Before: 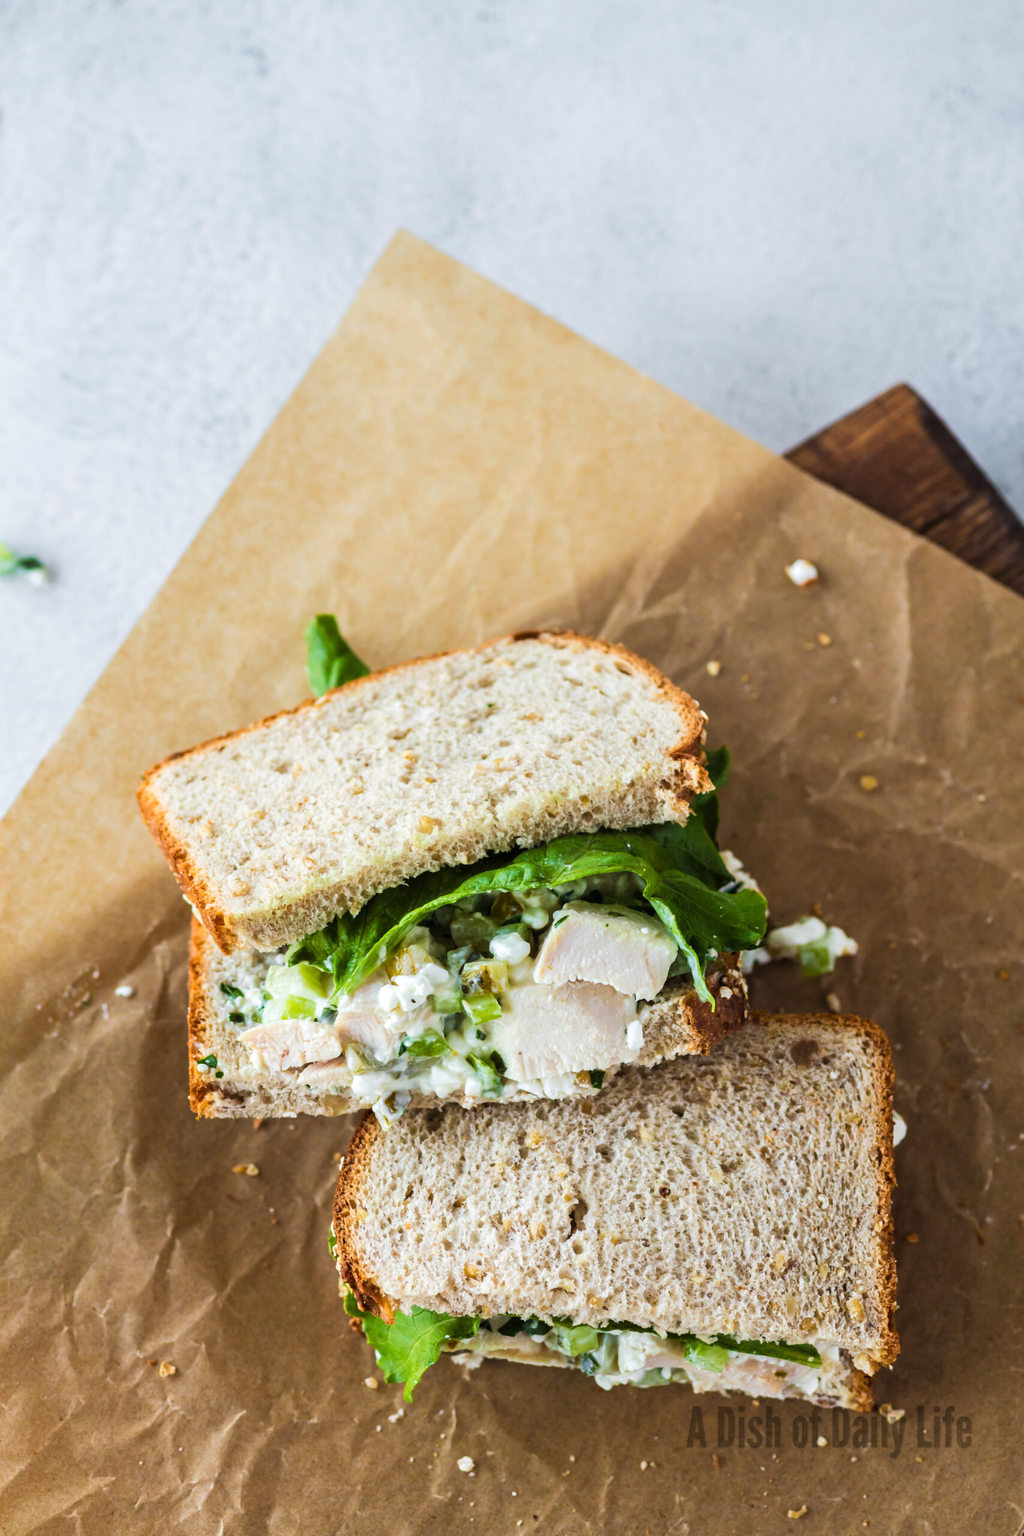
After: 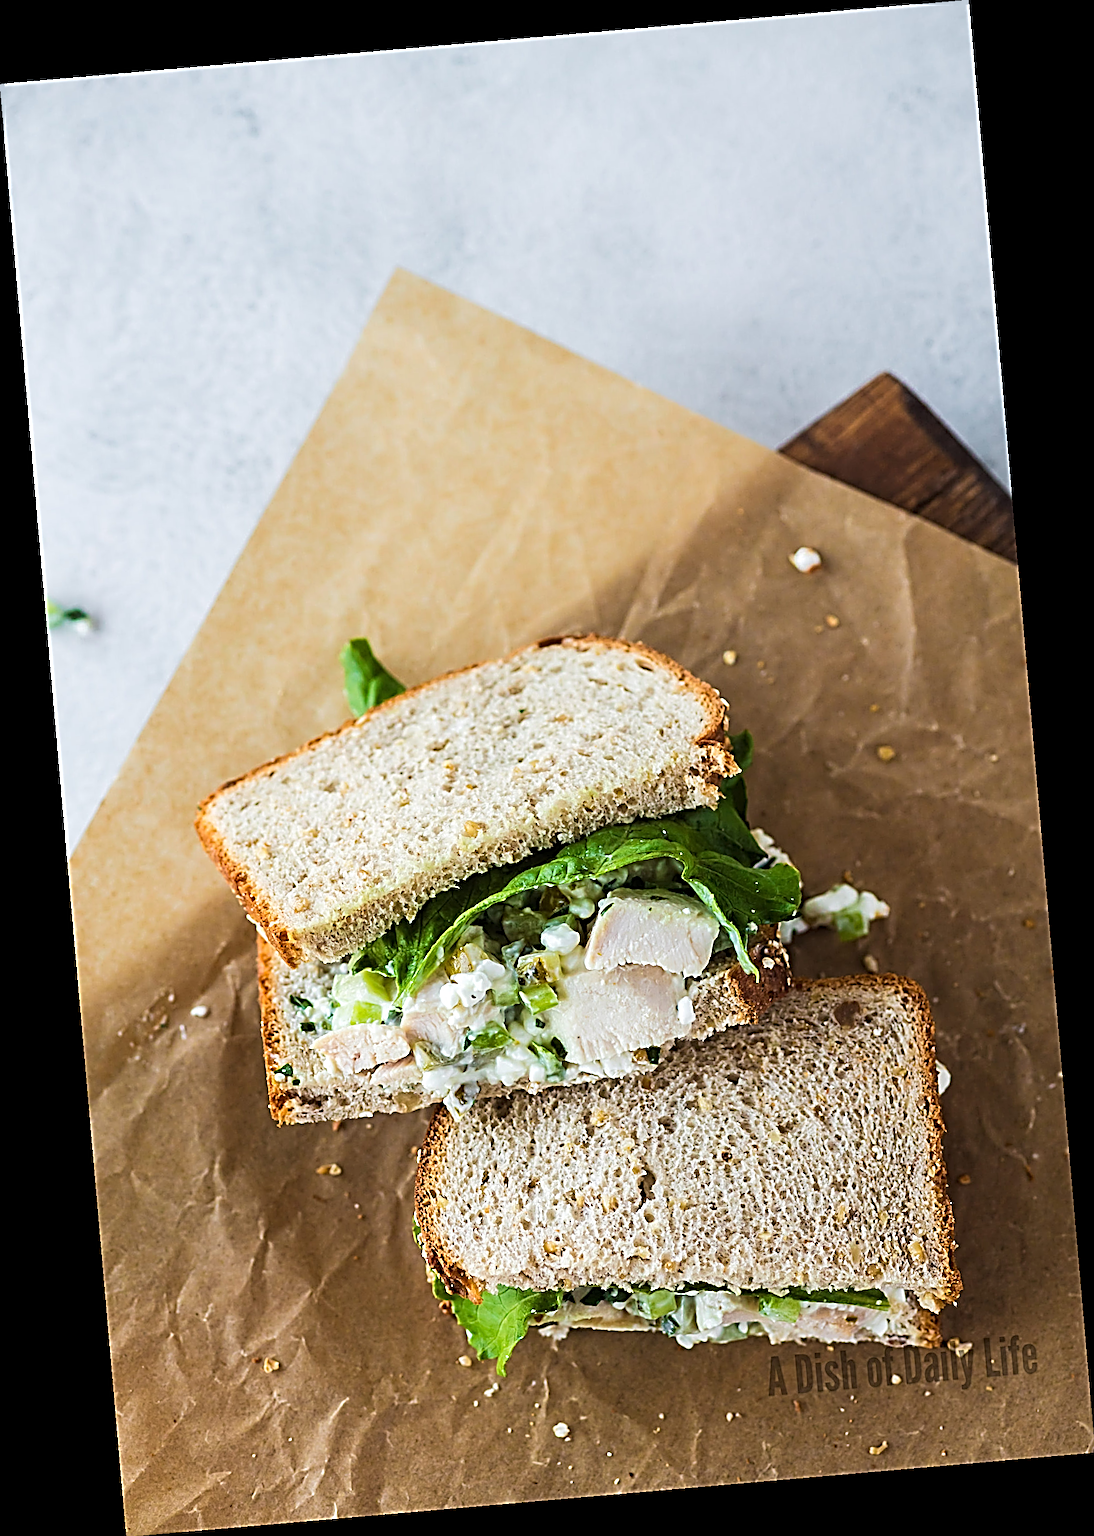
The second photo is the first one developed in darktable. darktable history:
rotate and perspective: rotation -4.98°, automatic cropping off
sharpen: radius 3.158, amount 1.731
